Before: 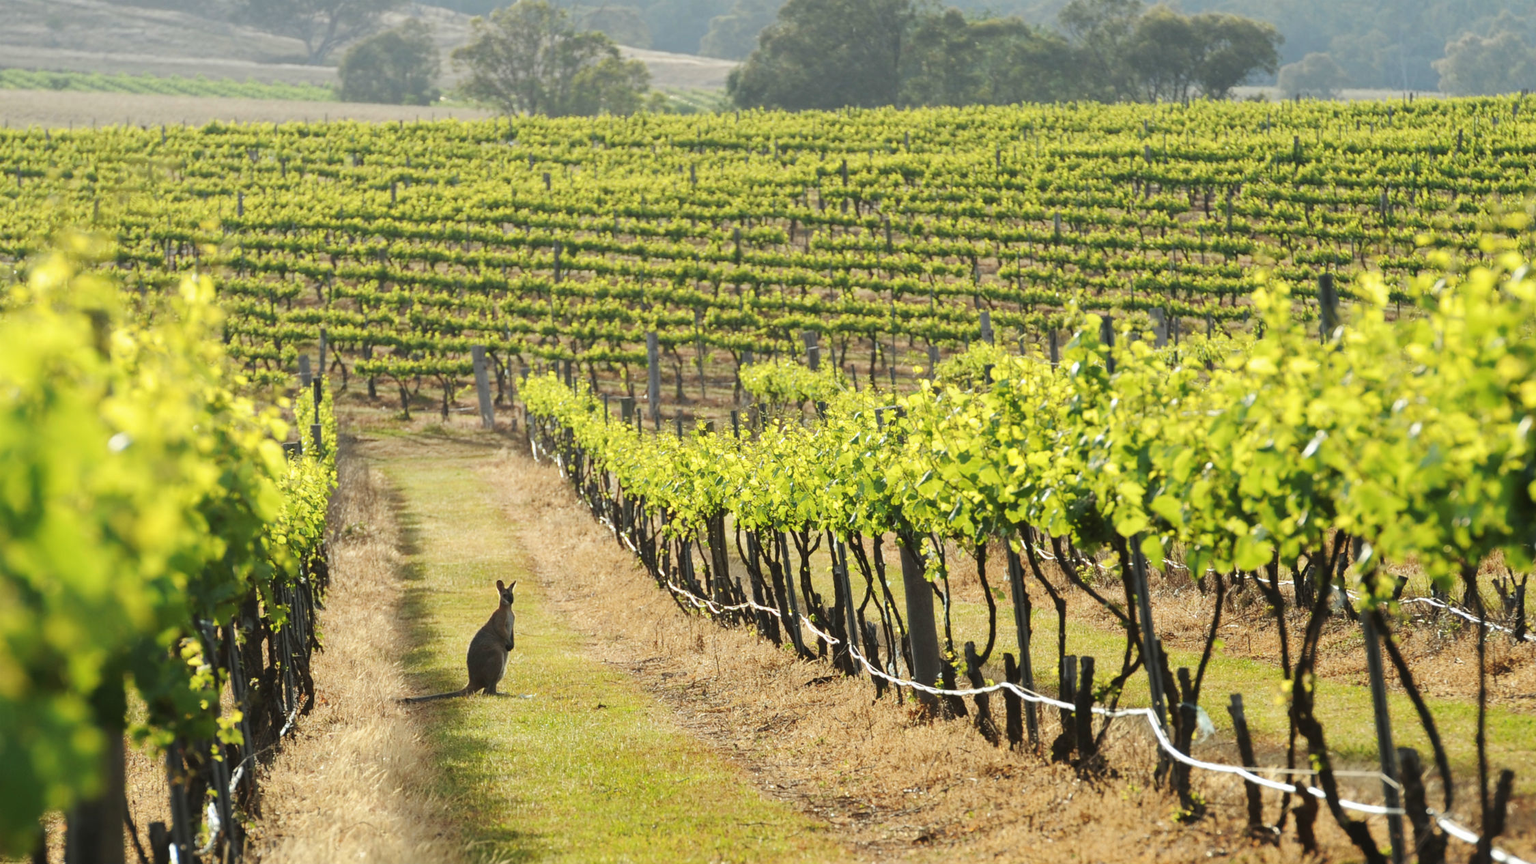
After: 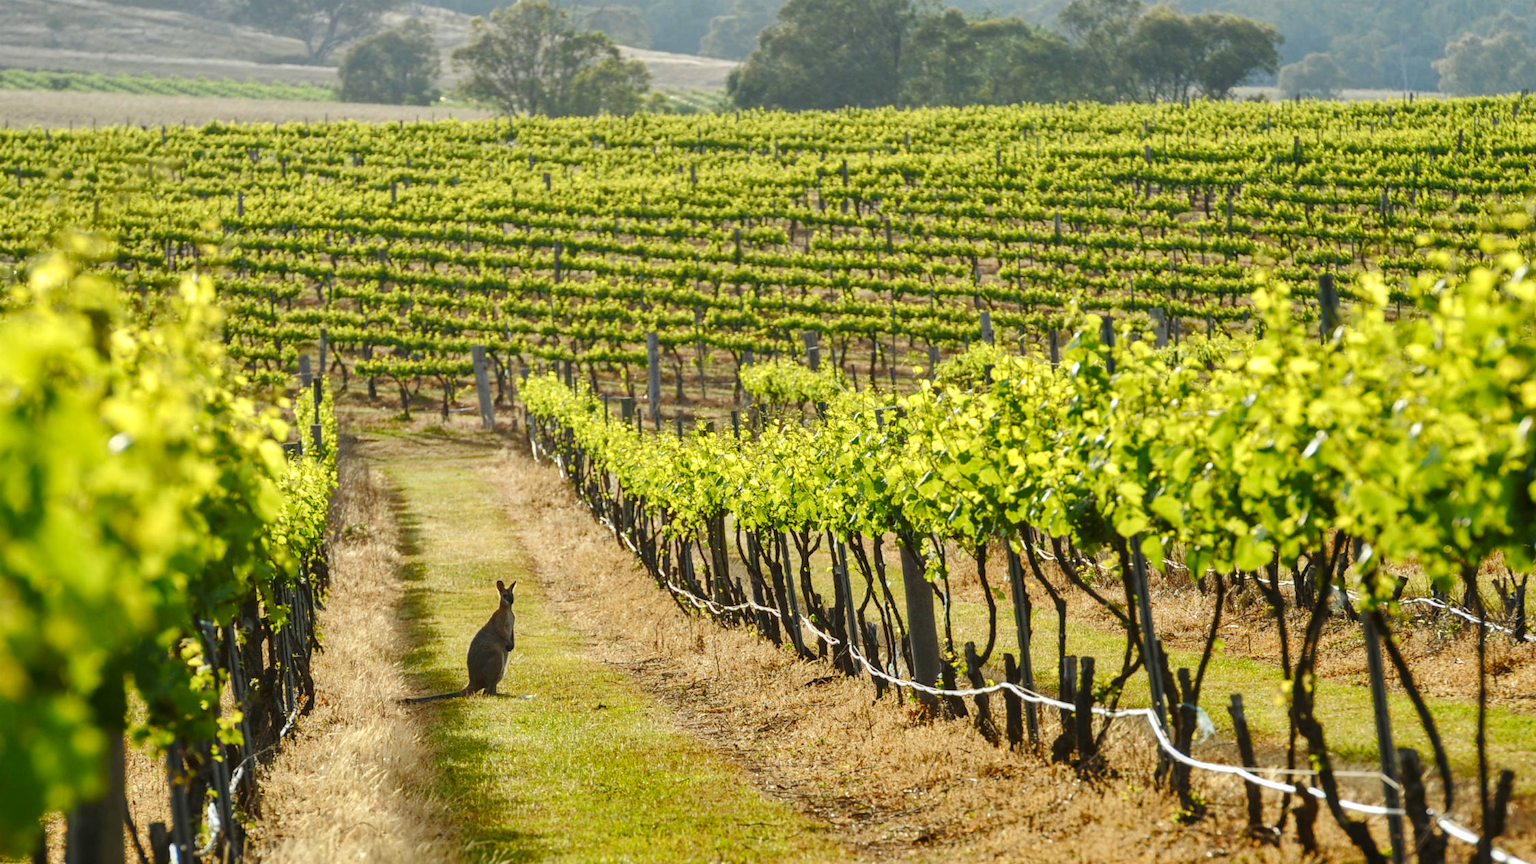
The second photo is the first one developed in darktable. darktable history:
color balance rgb: linear chroma grading › mid-tones 7.903%, perceptual saturation grading › global saturation 20%, perceptual saturation grading › highlights -25.915%, perceptual saturation grading › shadows 23.918%, global vibrance 20%
local contrast: on, module defaults
shadows and highlights: soften with gaussian
